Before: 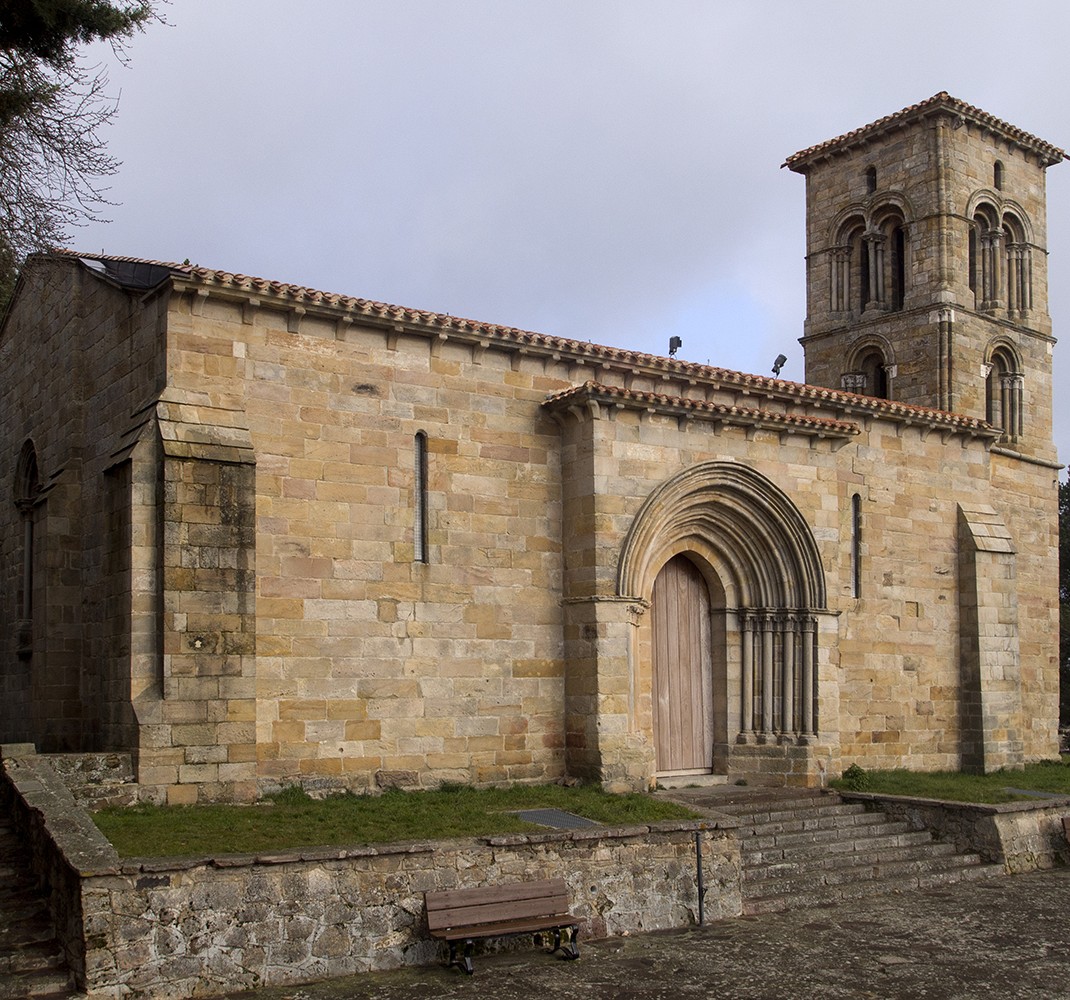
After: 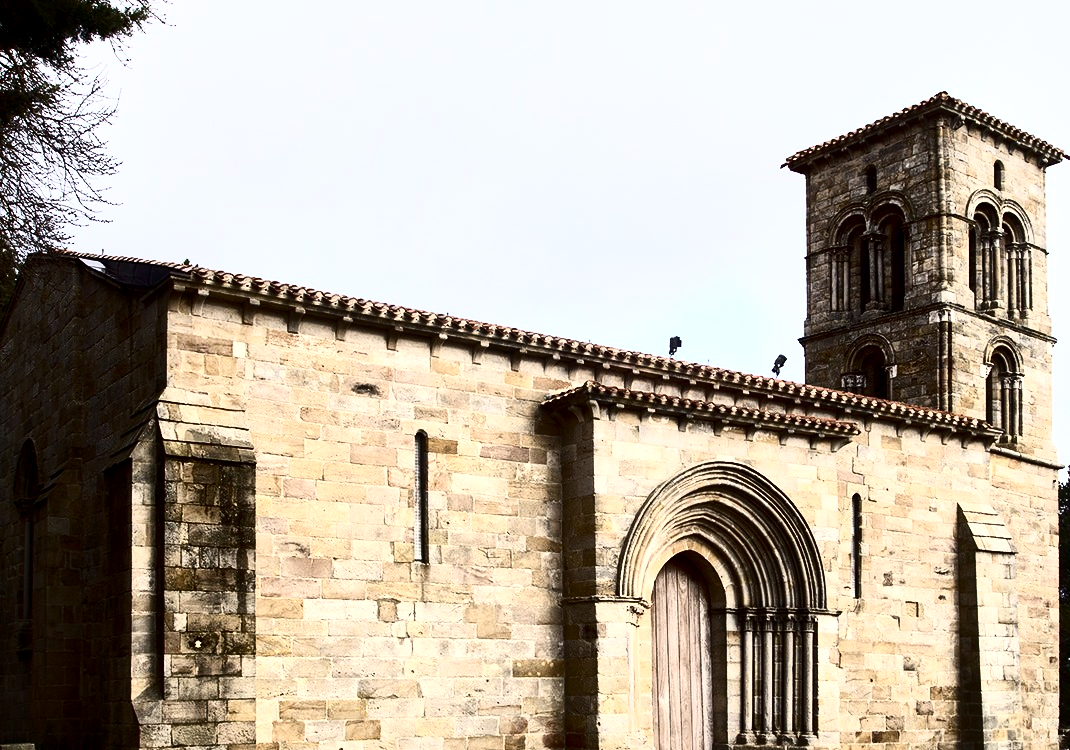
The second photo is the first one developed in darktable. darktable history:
crop: bottom 24.99%
local contrast: mode bilateral grid, contrast 21, coarseness 50, detail 173%, midtone range 0.2
contrast brightness saturation: contrast 0.913, brightness 0.201
